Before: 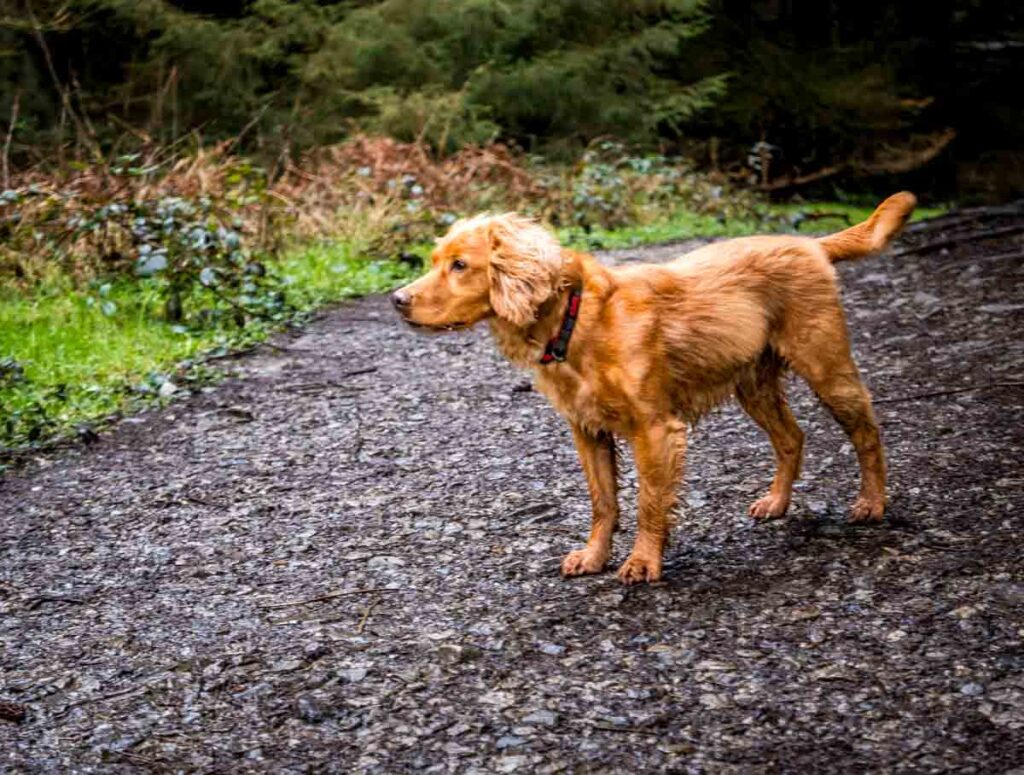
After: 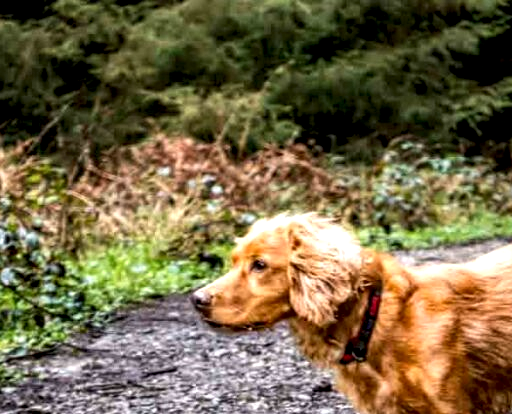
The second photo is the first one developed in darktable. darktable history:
local contrast: highlights 65%, shadows 54%, detail 169%, midtone range 0.514
crop: left 19.556%, right 30.401%, bottom 46.458%
